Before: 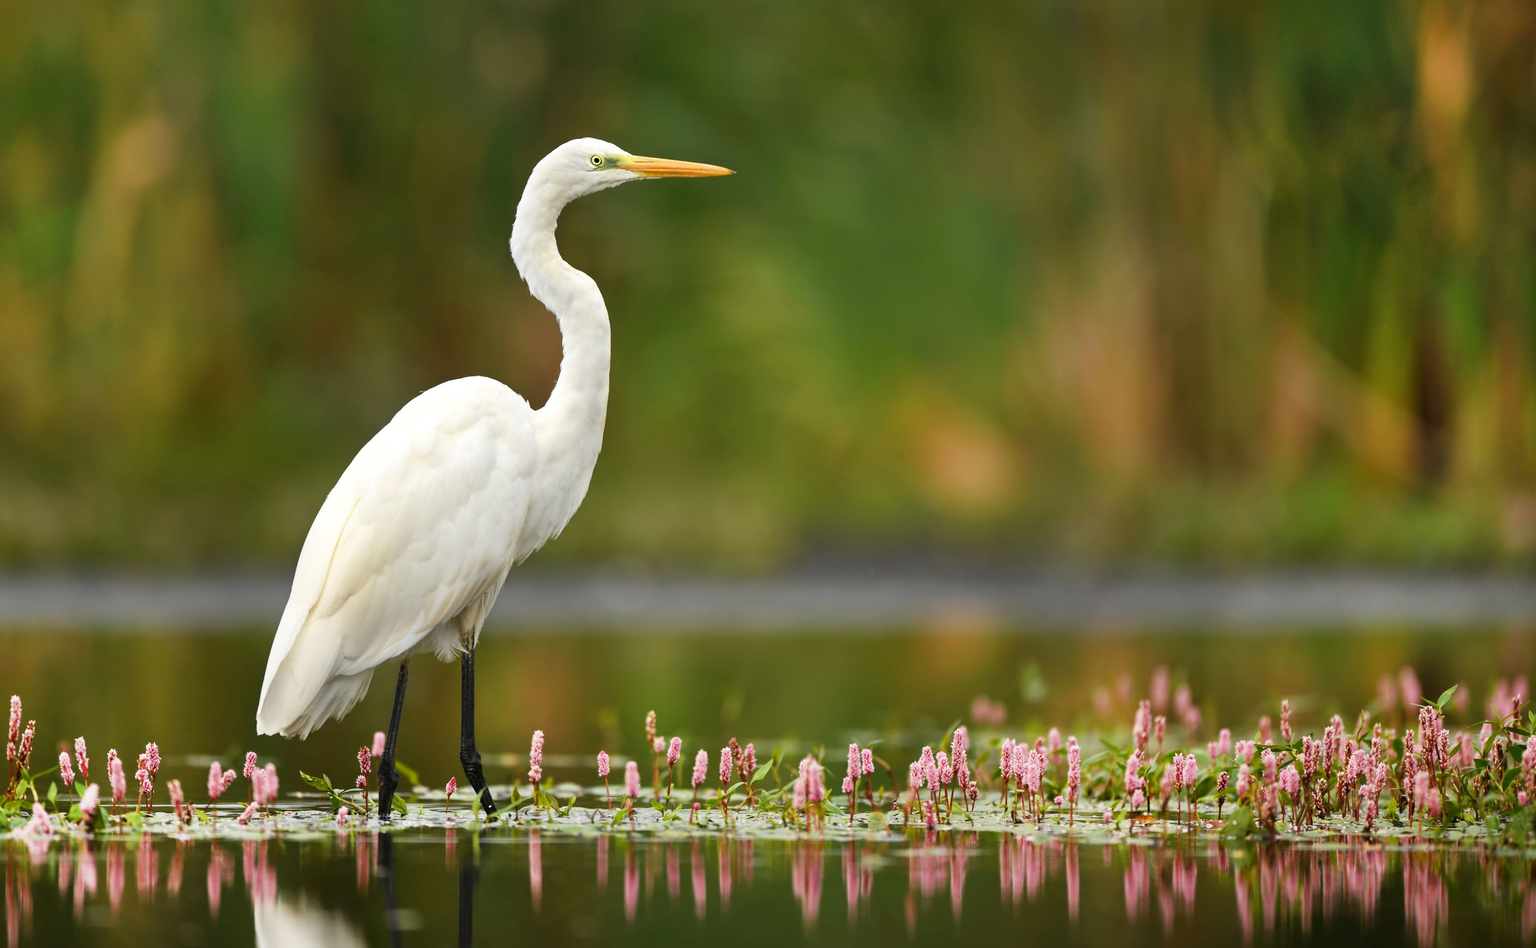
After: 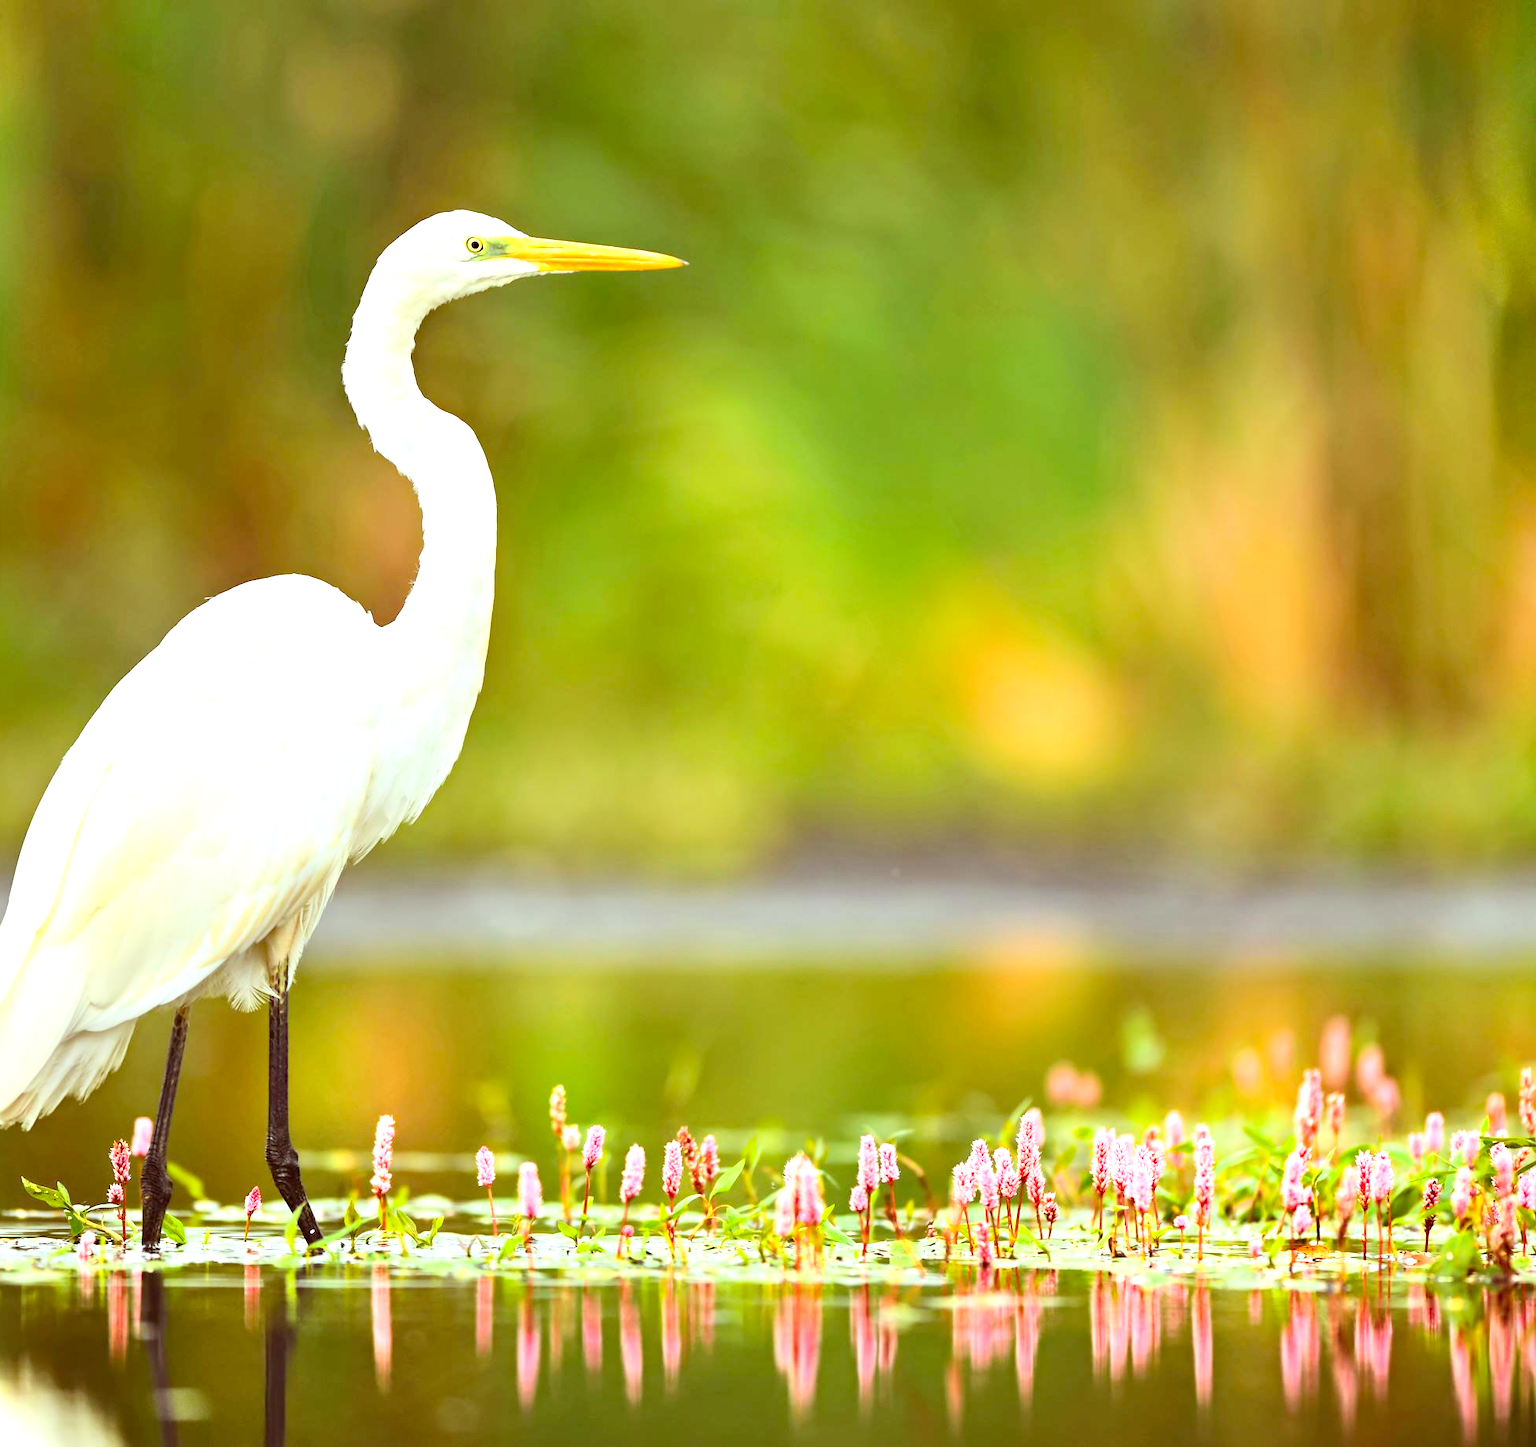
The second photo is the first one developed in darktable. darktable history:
contrast brightness saturation: contrast 0.202, brightness 0.169, saturation 0.227
color correction: highlights a* -7.16, highlights b* -0.15, shadows a* 20.49, shadows b* 11.33
exposure: black level correction 0, exposure 1.199 EV, compensate exposure bias true, compensate highlight preservation false
crop and rotate: left 18.633%, right 15.877%
haze removal: compatibility mode true, adaptive false
